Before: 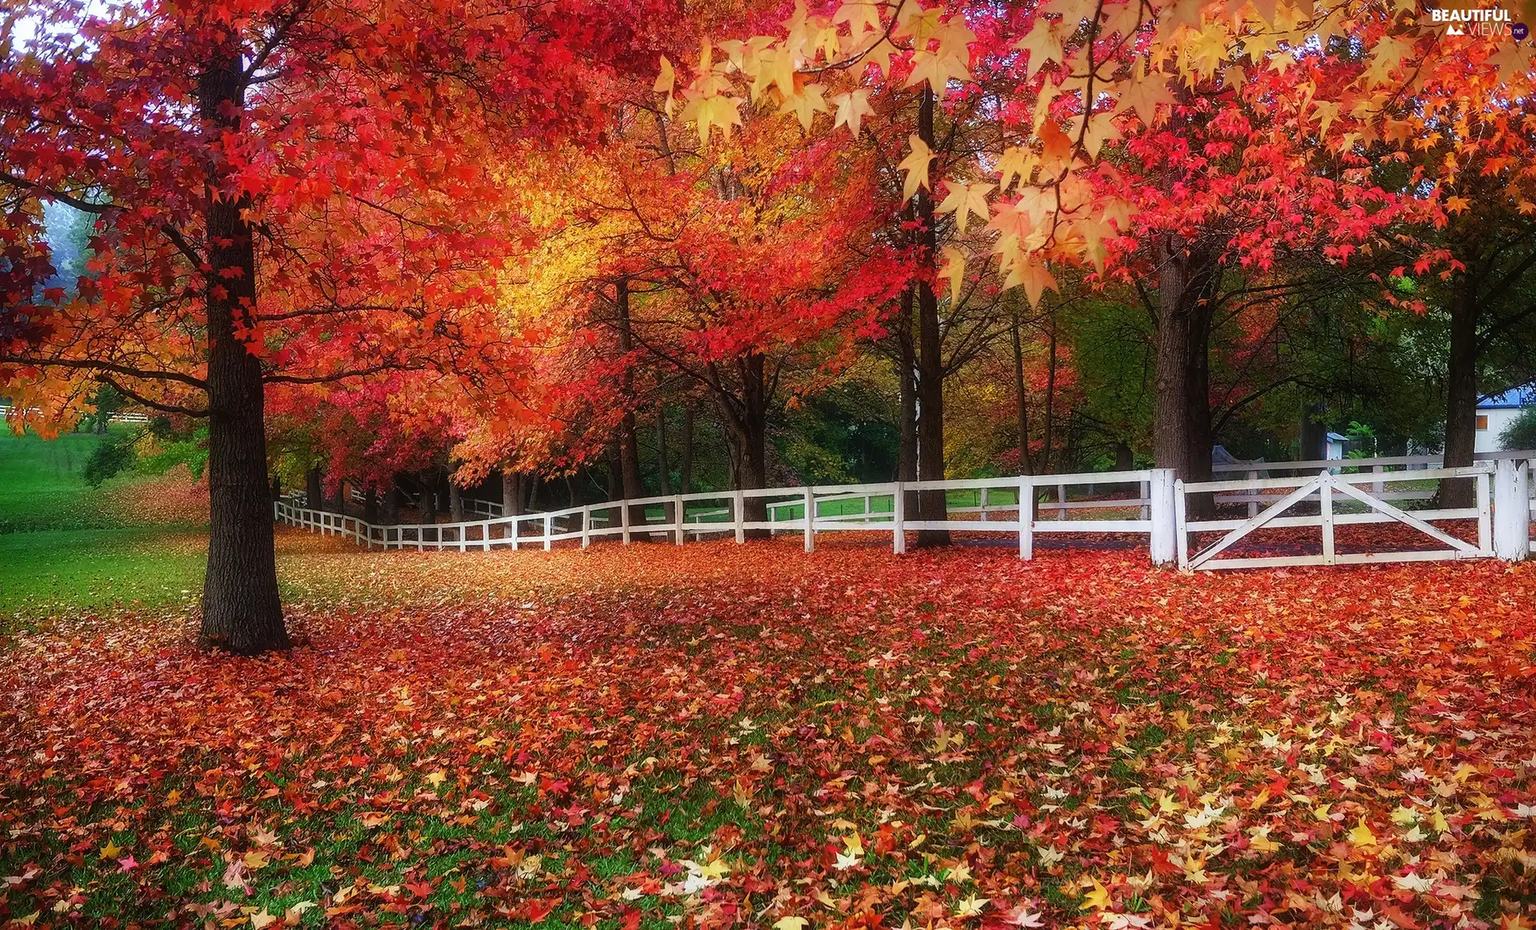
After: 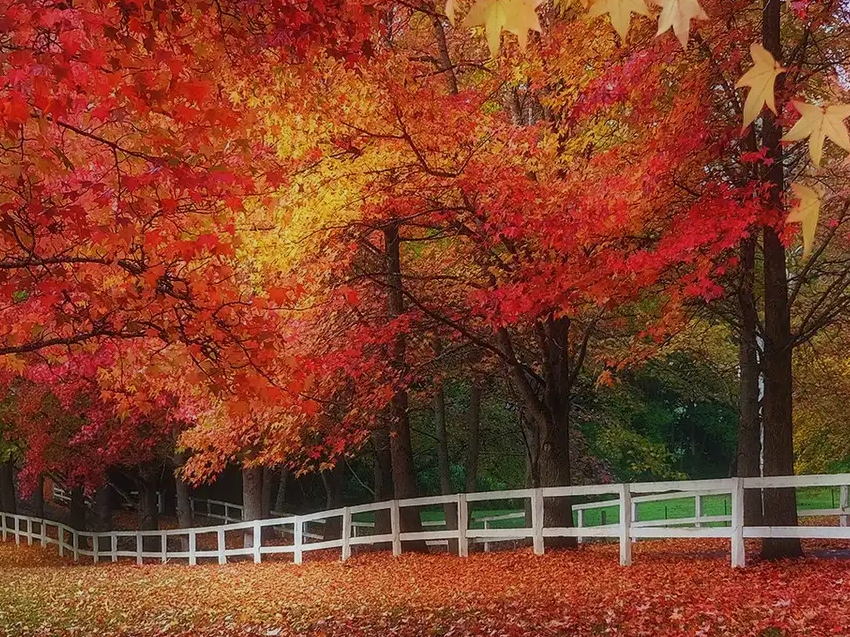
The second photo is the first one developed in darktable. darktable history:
tone equalizer: -8 EV 0.226 EV, -7 EV 0.395 EV, -6 EV 0.423 EV, -5 EV 0.247 EV, -3 EV -0.276 EV, -2 EV -0.44 EV, -1 EV -0.4 EV, +0 EV -0.254 EV
crop: left 20.117%, top 10.809%, right 35.58%, bottom 34.389%
shadows and highlights: radius 126.75, shadows 30.5, highlights -30.49, low approximation 0.01, soften with gaussian
